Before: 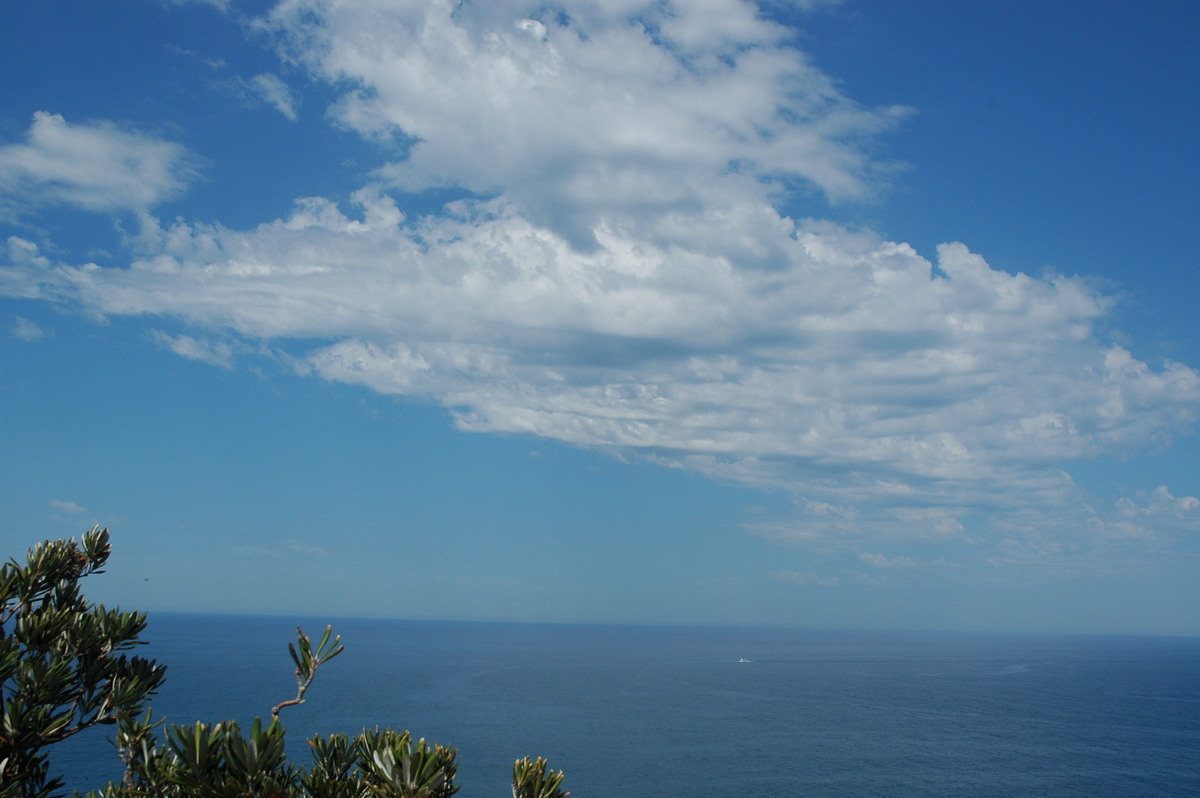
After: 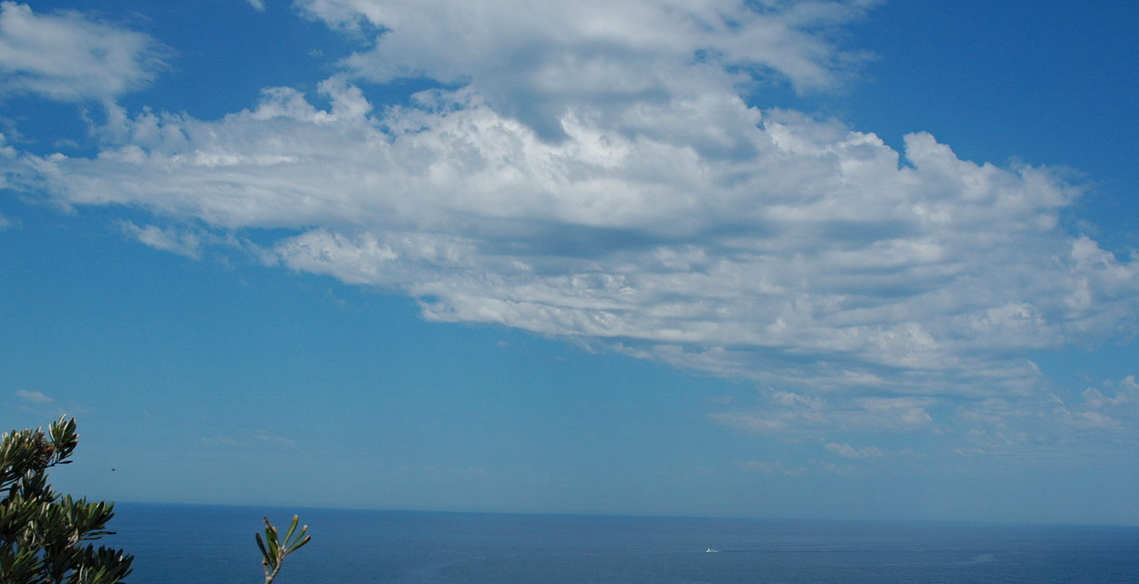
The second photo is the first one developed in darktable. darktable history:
haze removal: compatibility mode true
crop and rotate: left 2.794%, top 13.862%, right 2.214%, bottom 12.854%
exposure: black level correction 0, exposure 0 EV, compensate exposure bias true, compensate highlight preservation false
